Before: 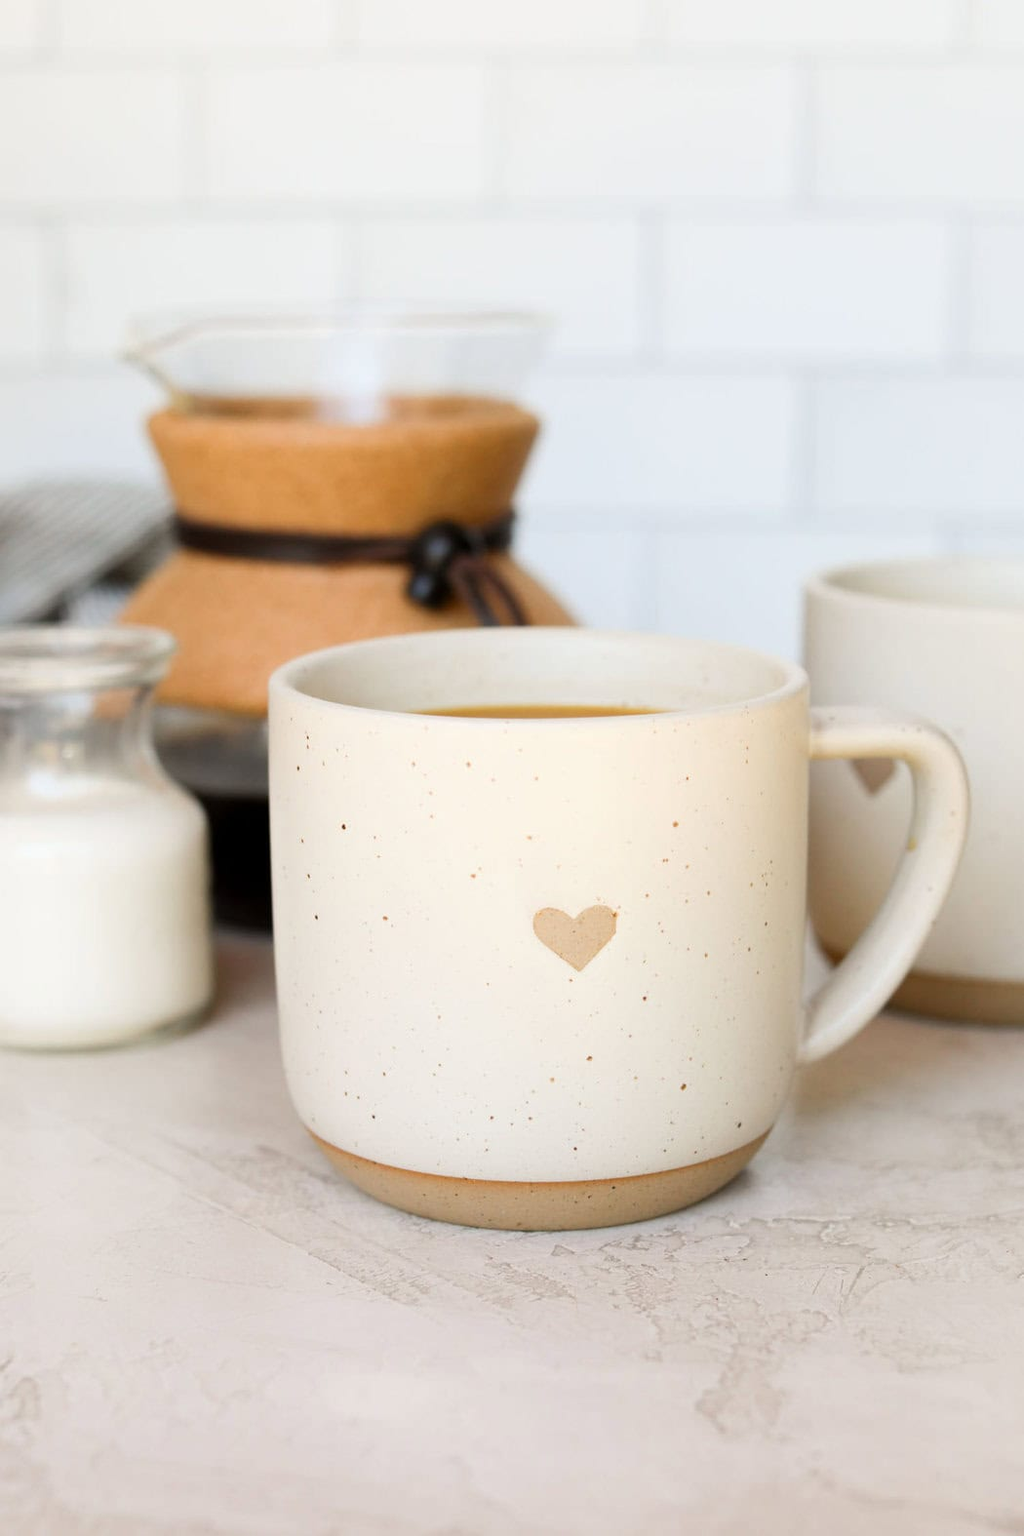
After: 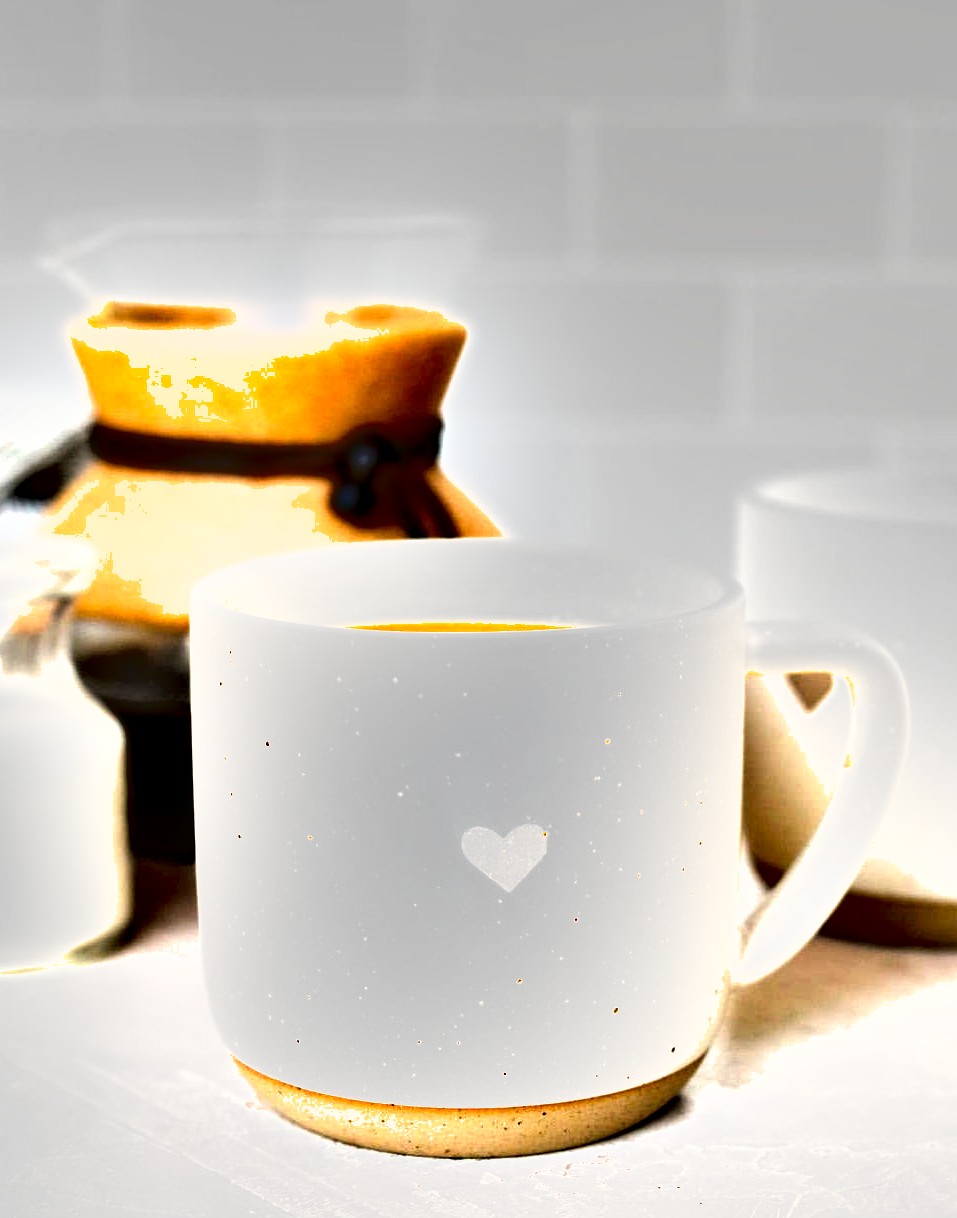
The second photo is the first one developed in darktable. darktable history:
shadows and highlights: soften with gaussian
crop: left 8.155%, top 6.611%, bottom 15.385%
exposure: black level correction 0.009, exposure 1.425 EV, compensate highlight preservation false
